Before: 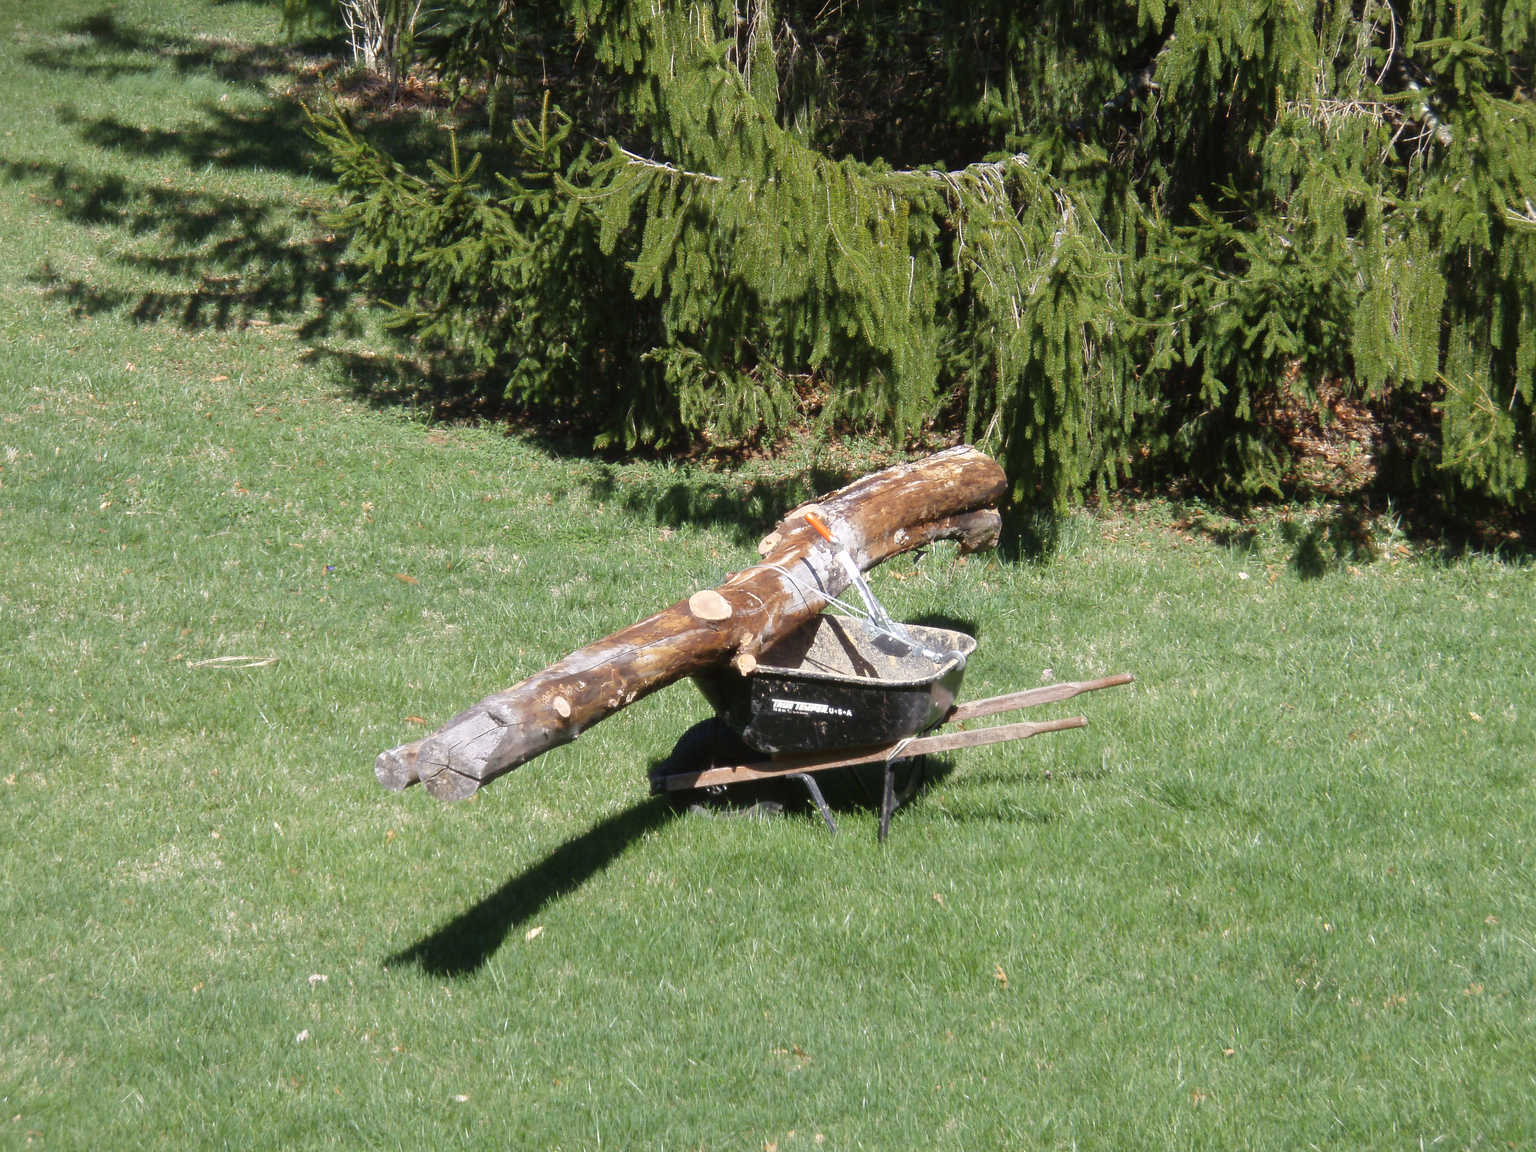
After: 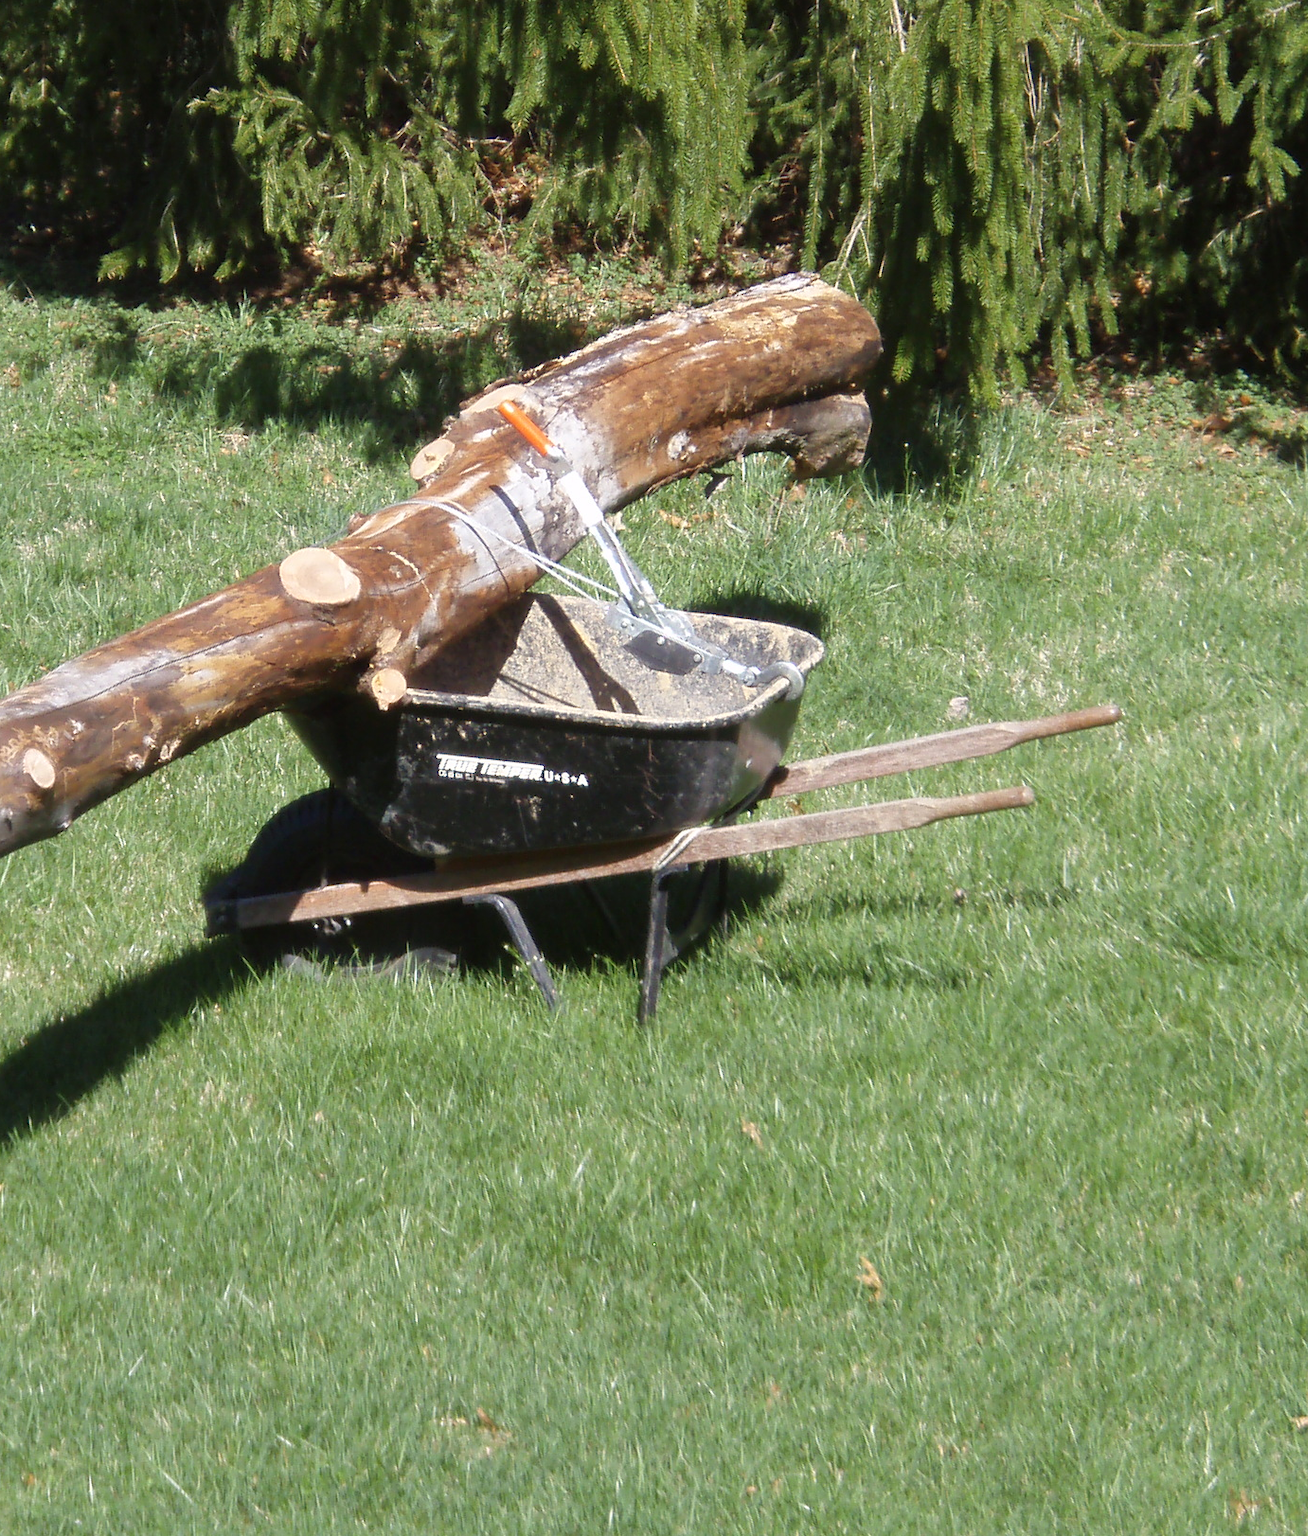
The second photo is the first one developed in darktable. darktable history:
crop: left 35.258%, top 26.144%, right 19.732%, bottom 3.427%
